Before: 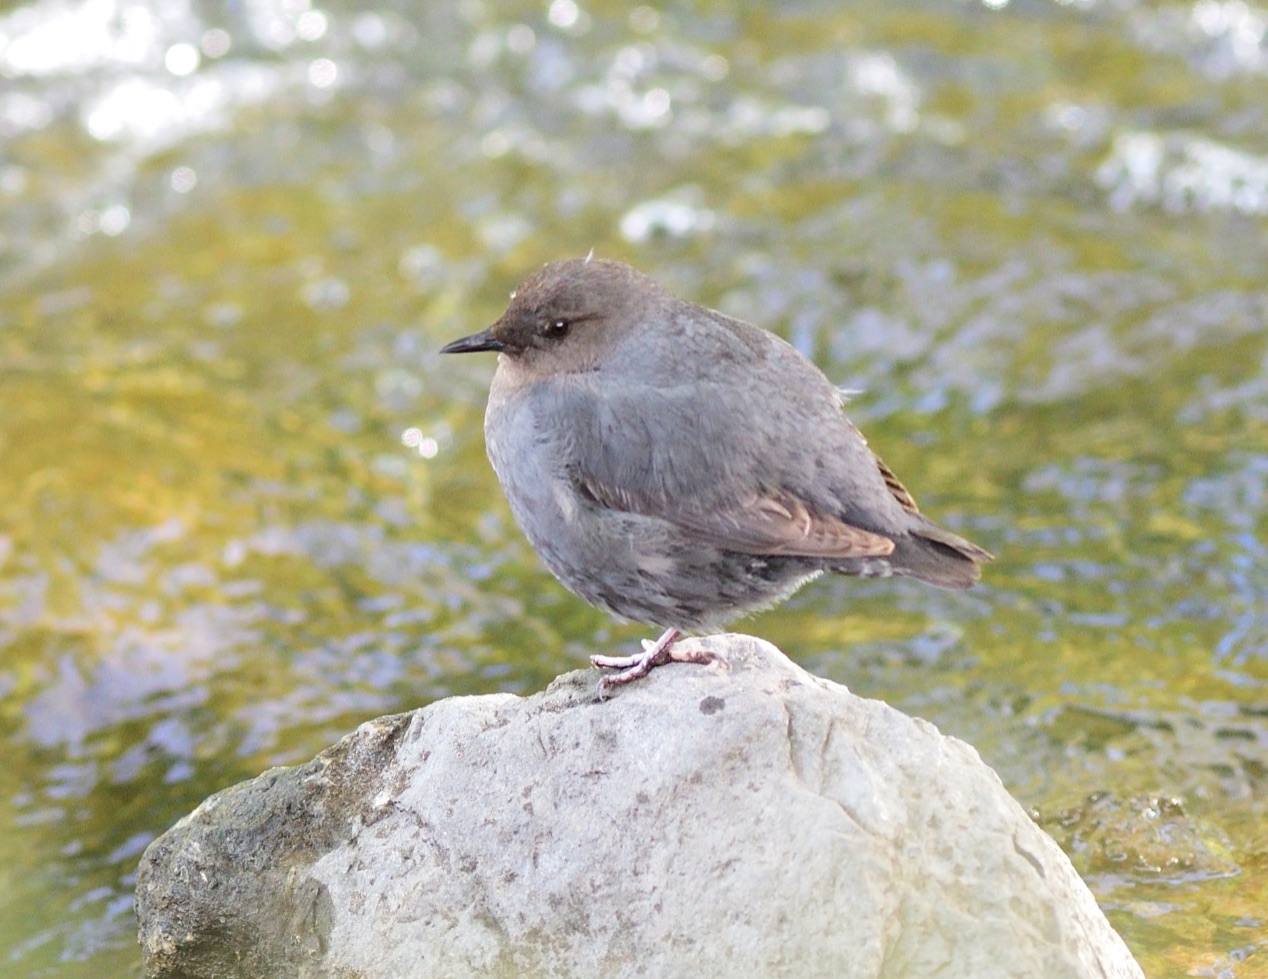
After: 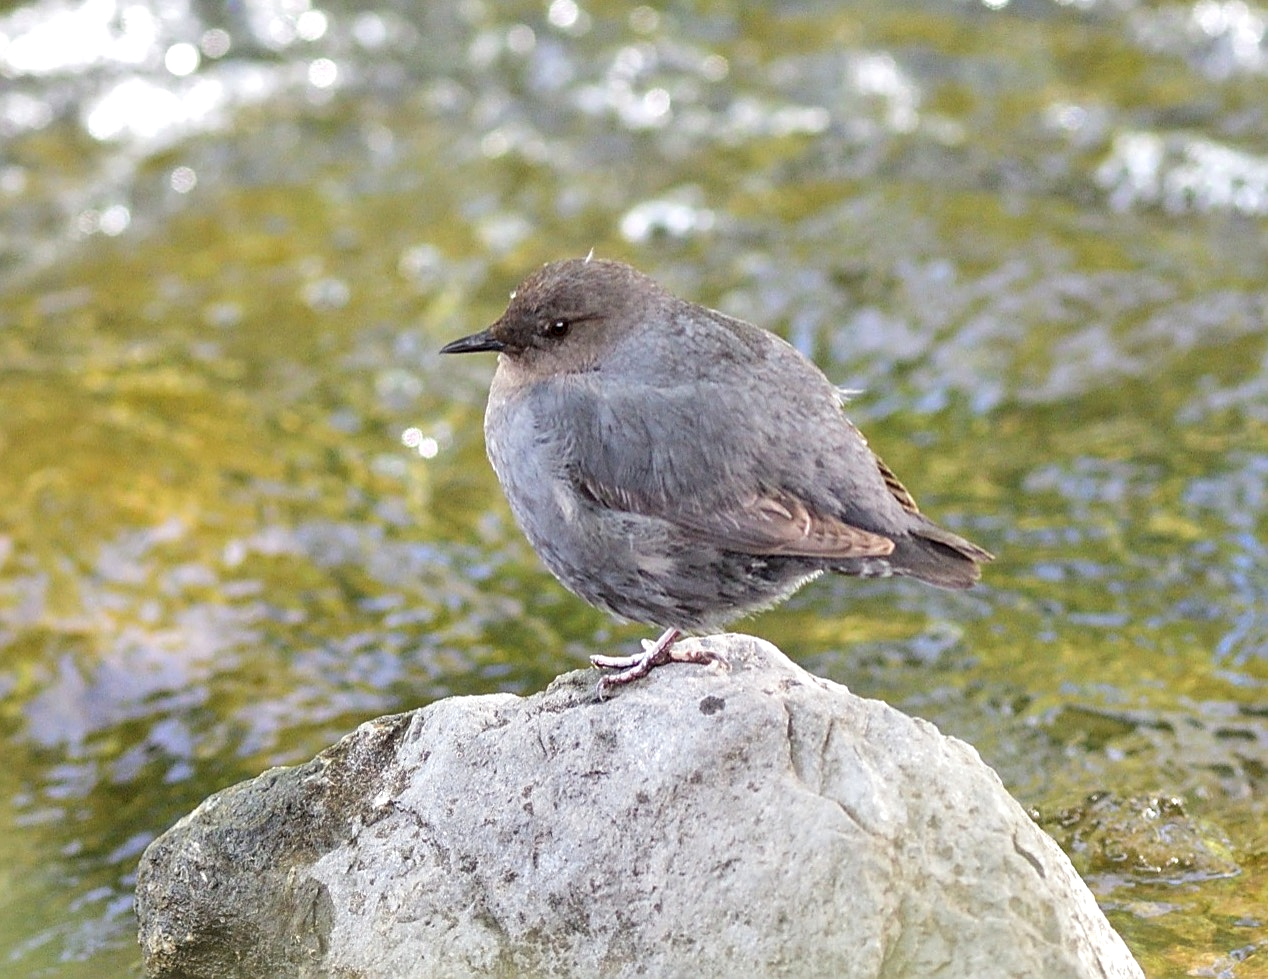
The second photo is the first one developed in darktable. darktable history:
local contrast: on, module defaults
sharpen: on, module defaults
shadows and highlights: low approximation 0.01, soften with gaussian
